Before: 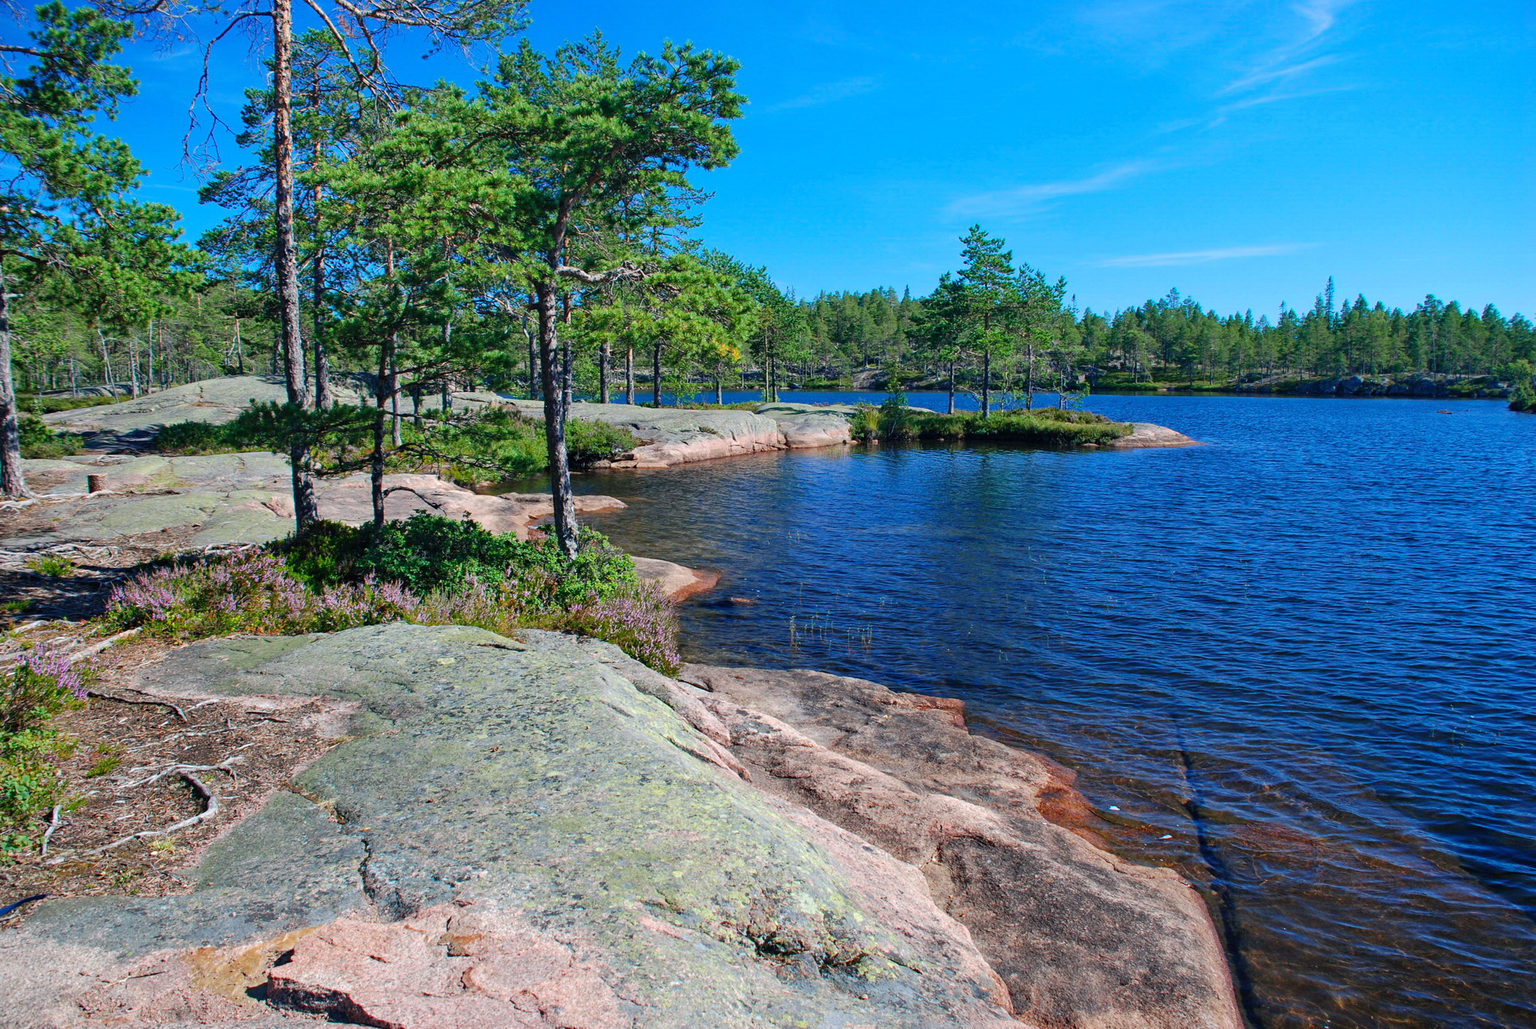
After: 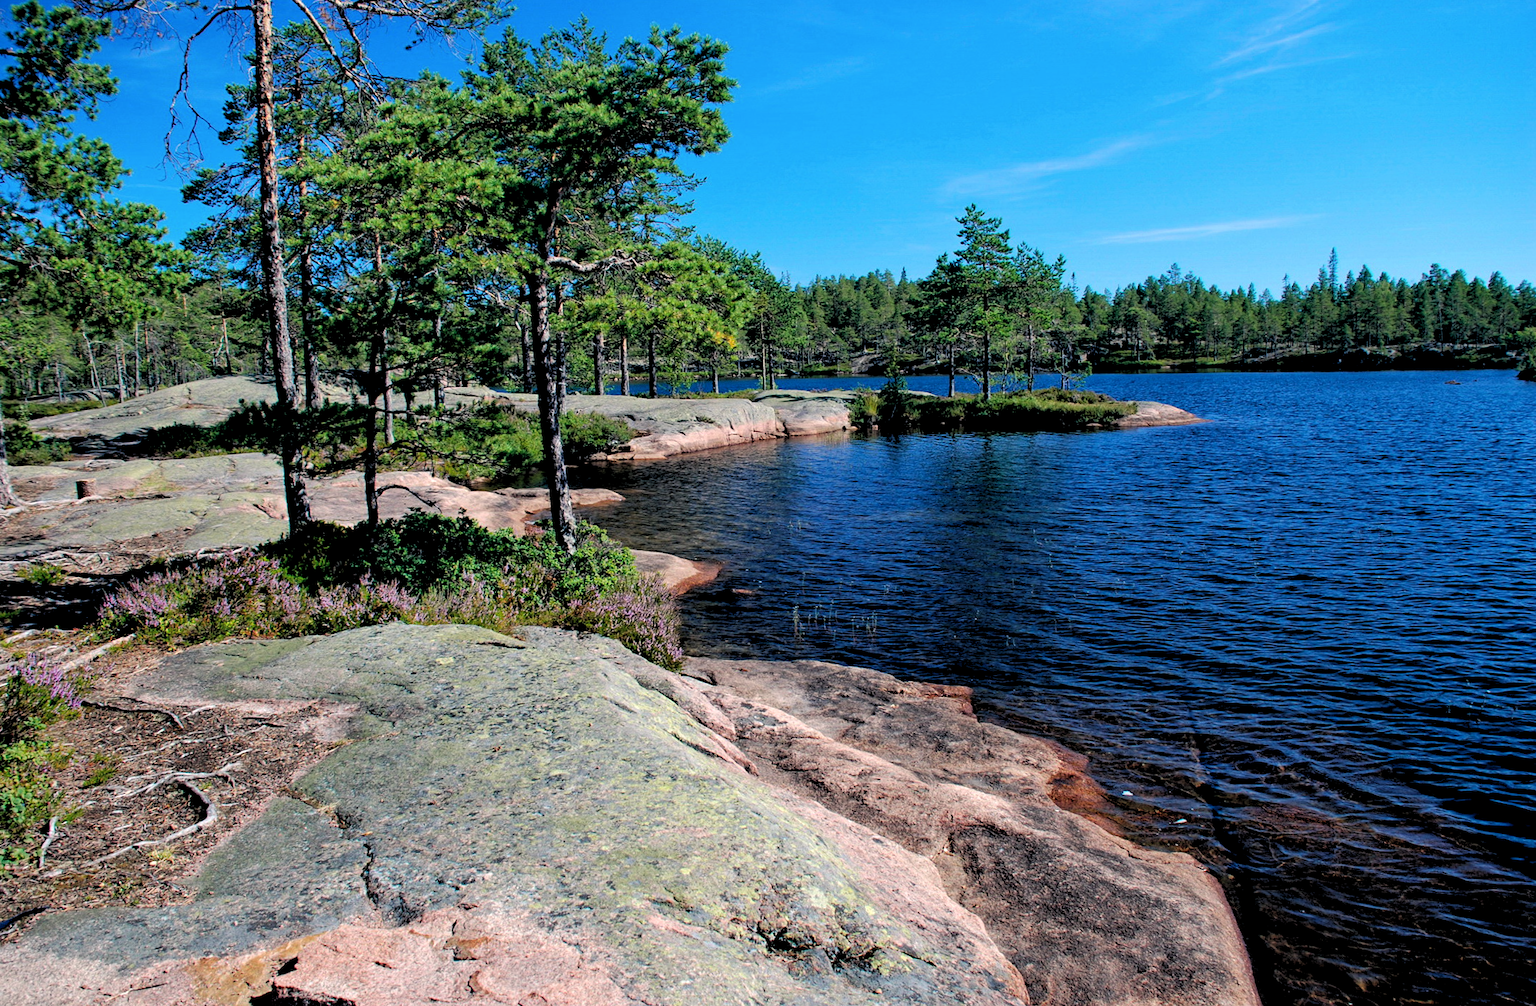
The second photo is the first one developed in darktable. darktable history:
rotate and perspective: rotation -1.42°, crop left 0.016, crop right 0.984, crop top 0.035, crop bottom 0.965
rgb levels: levels [[0.034, 0.472, 0.904], [0, 0.5, 1], [0, 0.5, 1]]
color balance rgb: shadows lift › hue 87.51°, highlights gain › chroma 1.62%, highlights gain › hue 55.1°, global offset › chroma 0.06%, global offset › hue 253.66°, linear chroma grading › global chroma 0.5%
